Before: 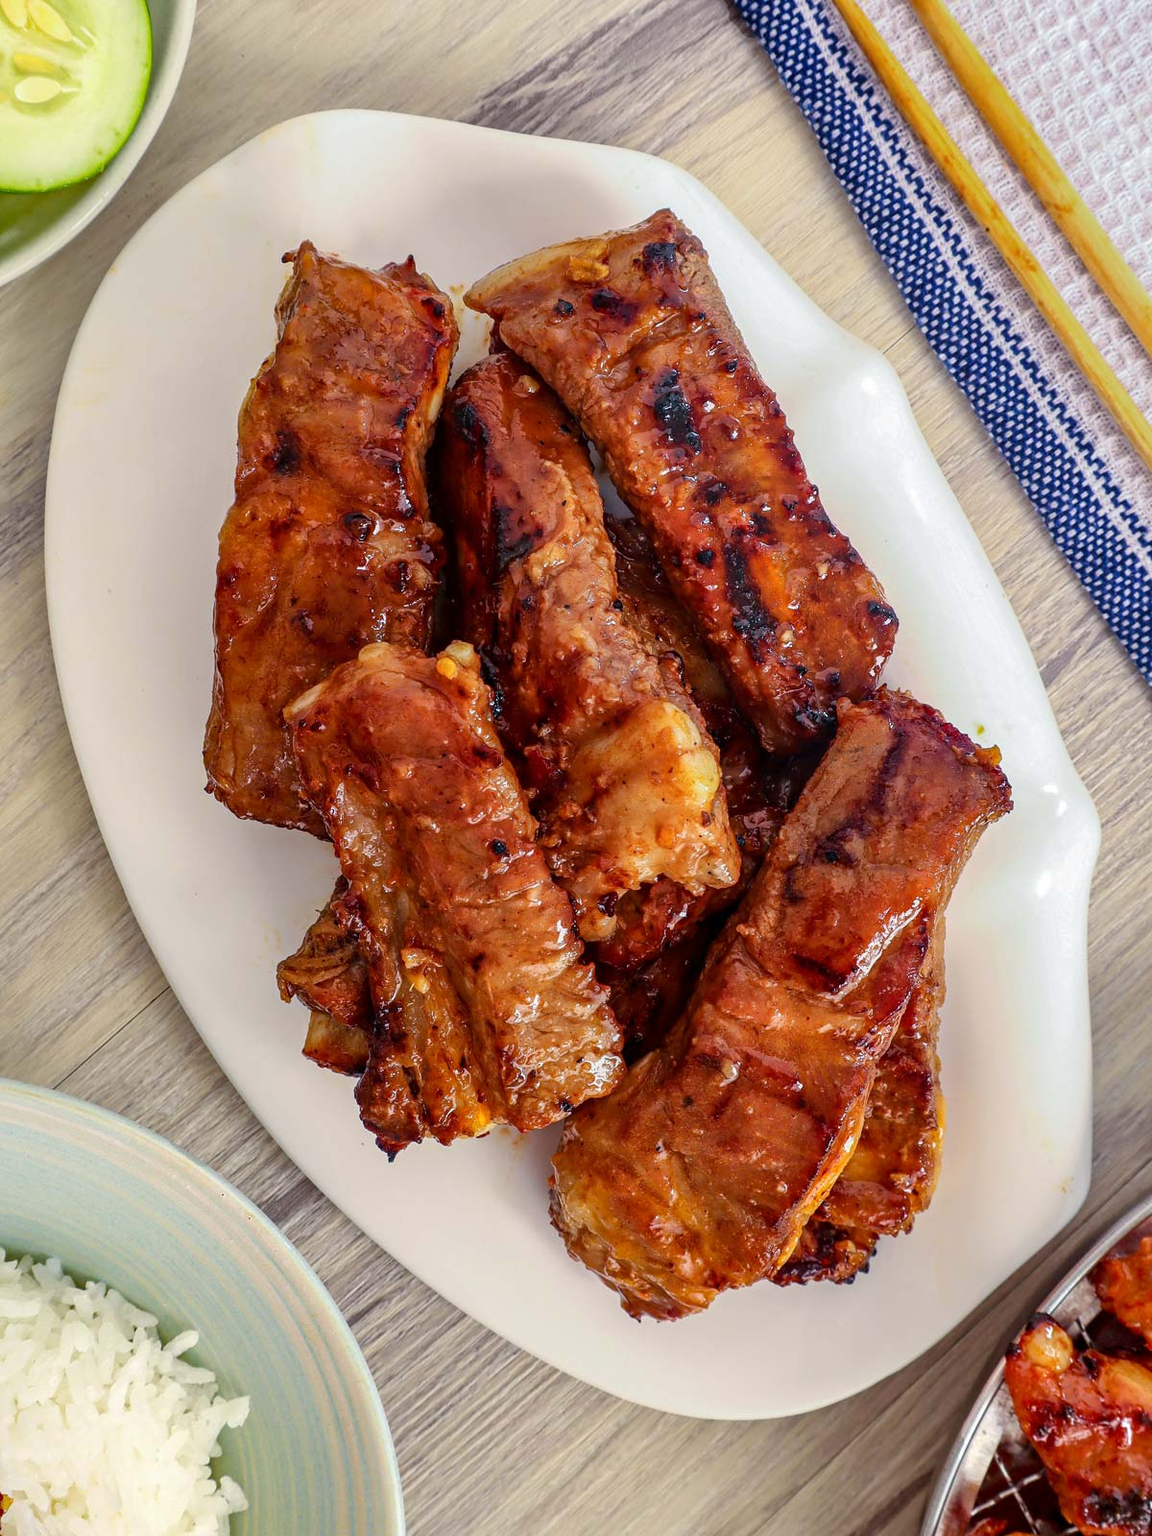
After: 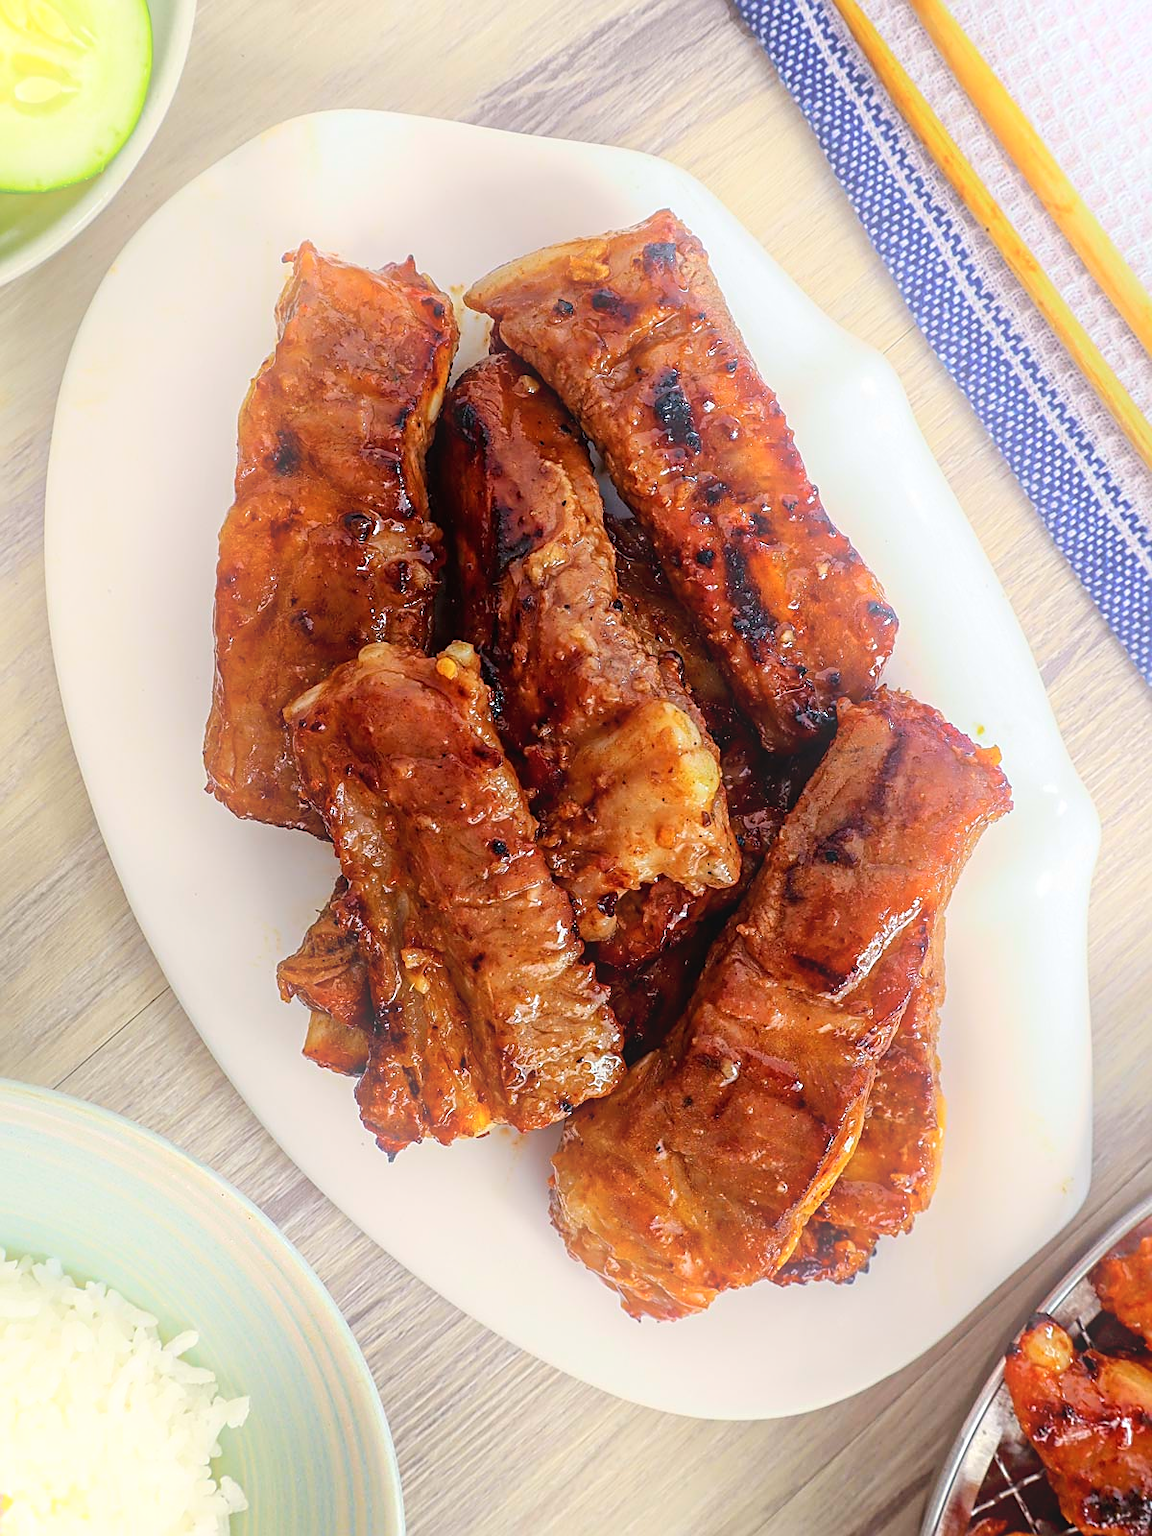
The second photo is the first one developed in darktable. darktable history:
bloom: threshold 82.5%, strength 16.25%
sharpen: on, module defaults
